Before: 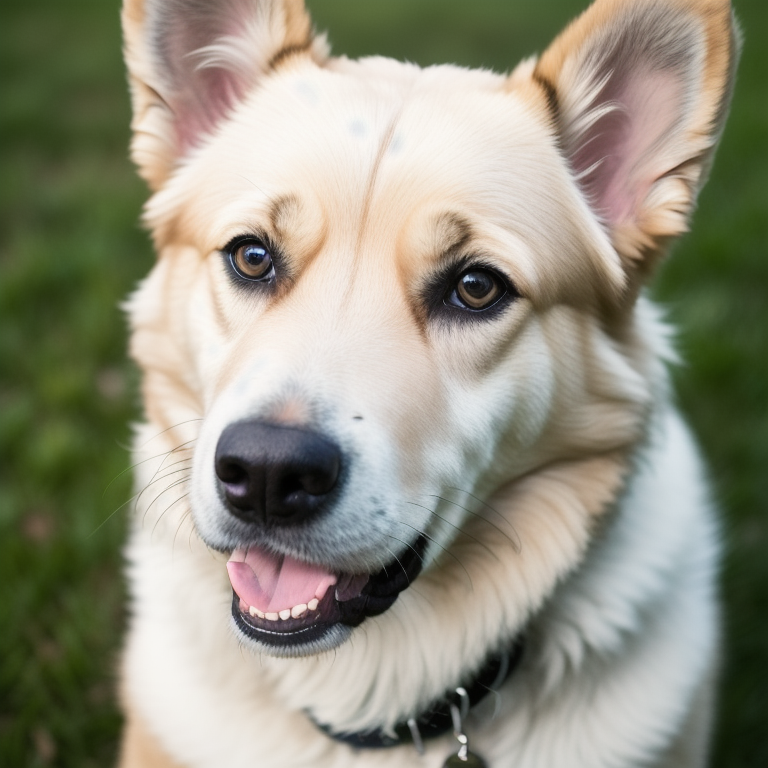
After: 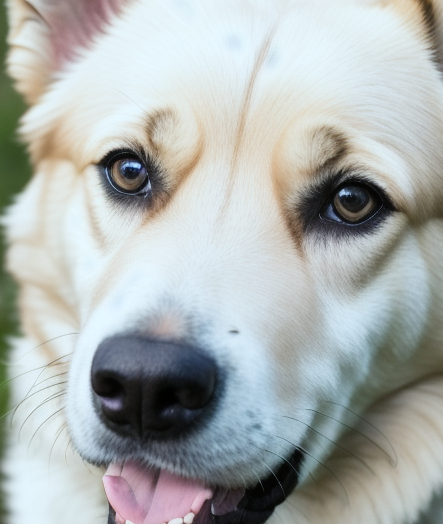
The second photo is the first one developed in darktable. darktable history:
crop: left 16.202%, top 11.208%, right 26.045%, bottom 20.557%
white balance: red 0.925, blue 1.046
